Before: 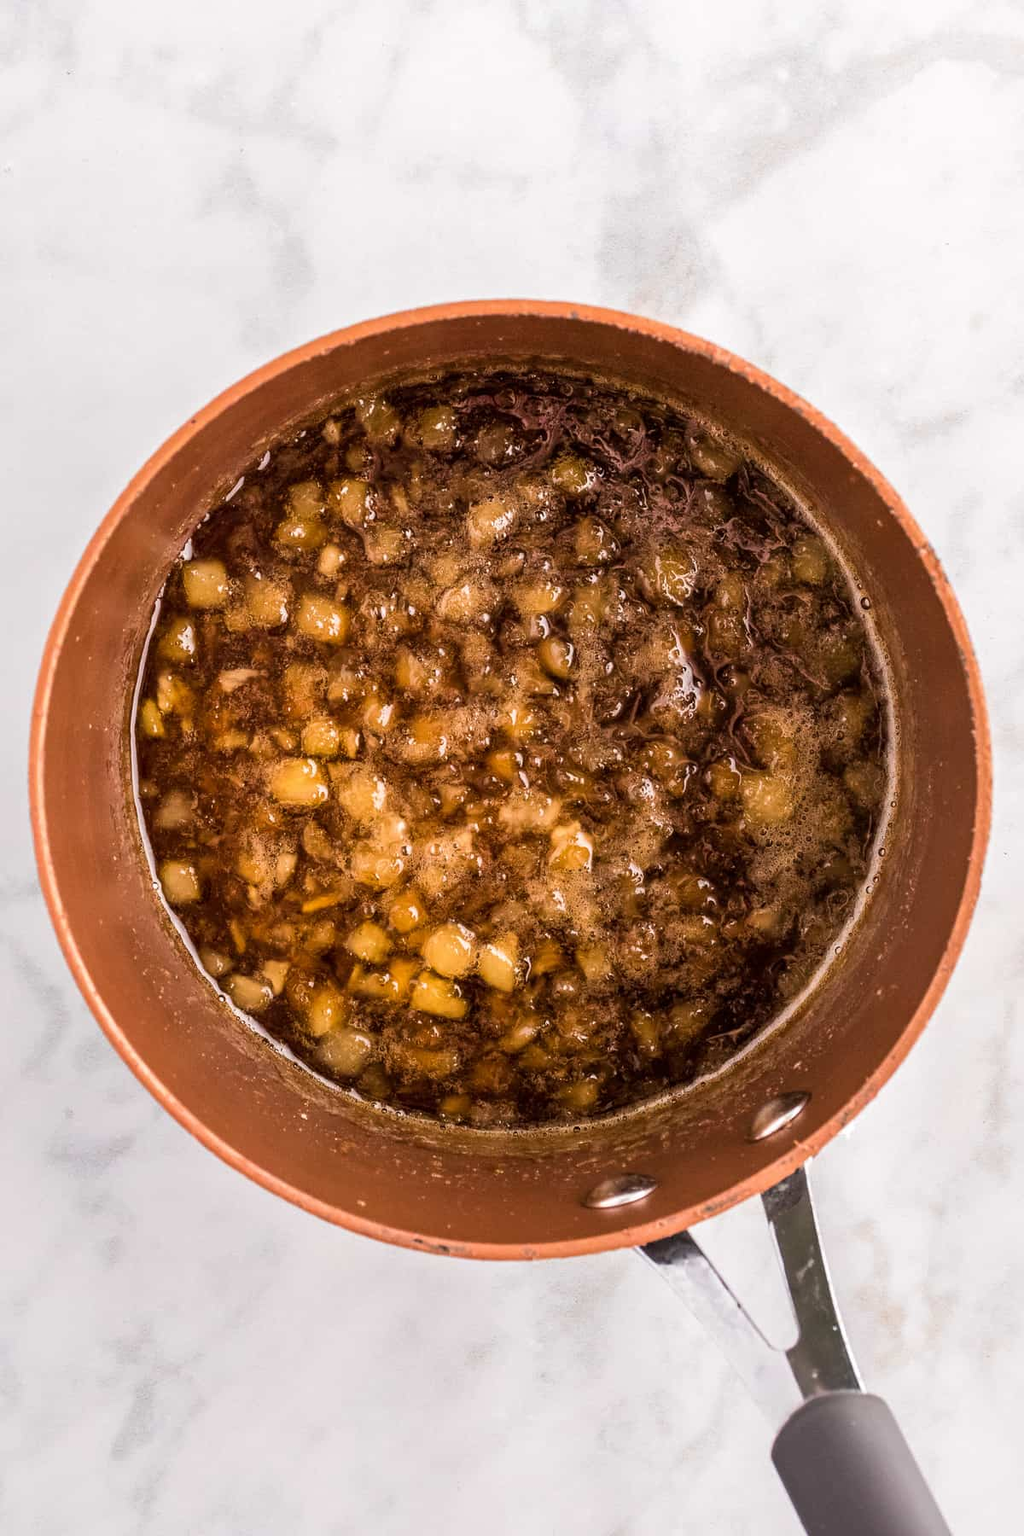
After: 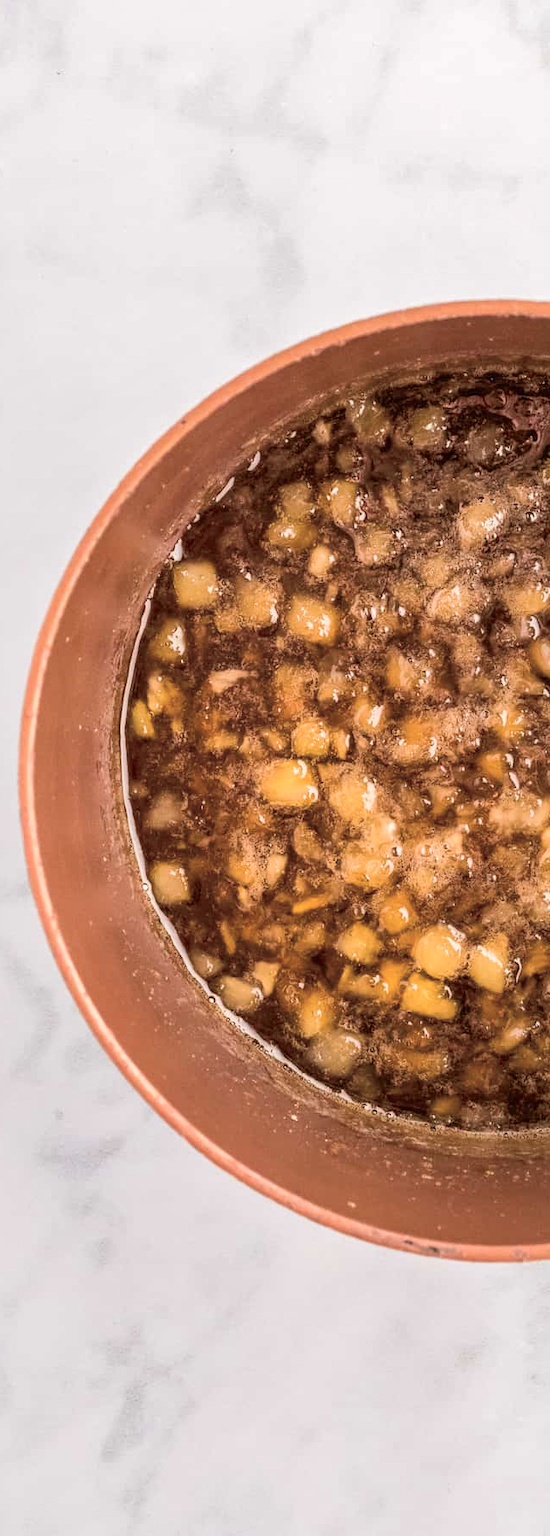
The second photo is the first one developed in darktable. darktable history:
crop: left 1.022%, right 45.287%, bottom 0.091%
tone equalizer: mask exposure compensation -0.513 EV
shadows and highlights: highlights color adjustment 0.878%
tone curve: curves: ch0 [(0, 0) (0.739, 0.837) (1, 1)]; ch1 [(0, 0) (0.226, 0.261) (0.383, 0.397) (0.462, 0.473) (0.498, 0.502) (0.521, 0.52) (0.578, 0.57) (1, 1)]; ch2 [(0, 0) (0.438, 0.456) (0.5, 0.5) (0.547, 0.557) (0.597, 0.58) (0.629, 0.603) (1, 1)], color space Lab, independent channels, preserve colors none
